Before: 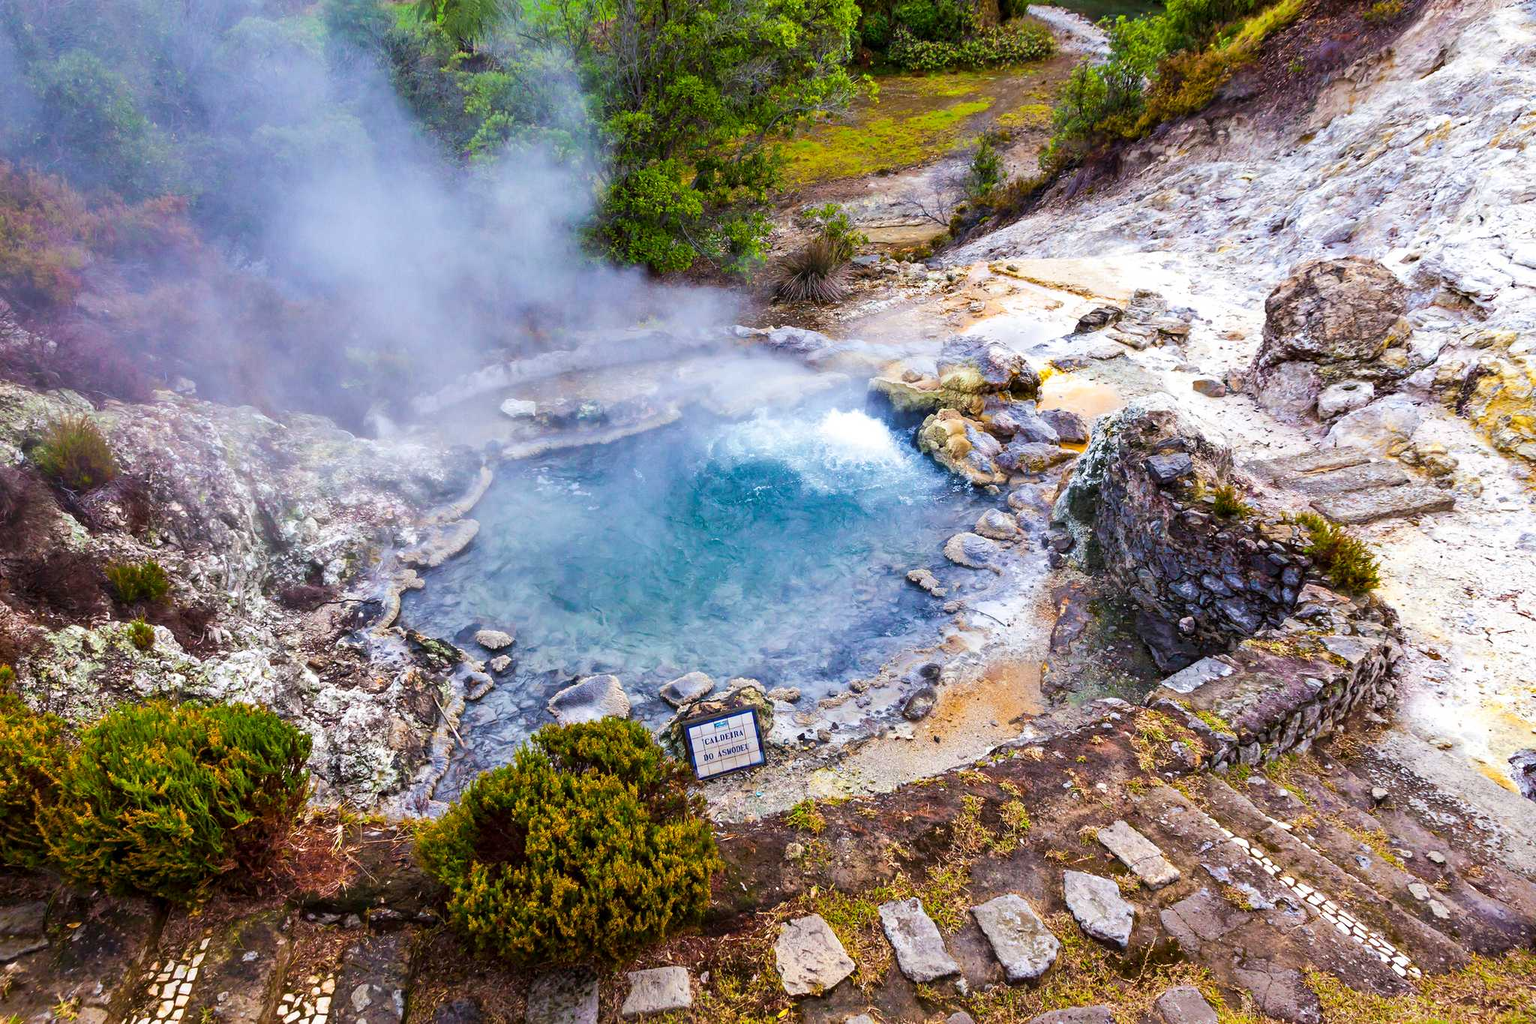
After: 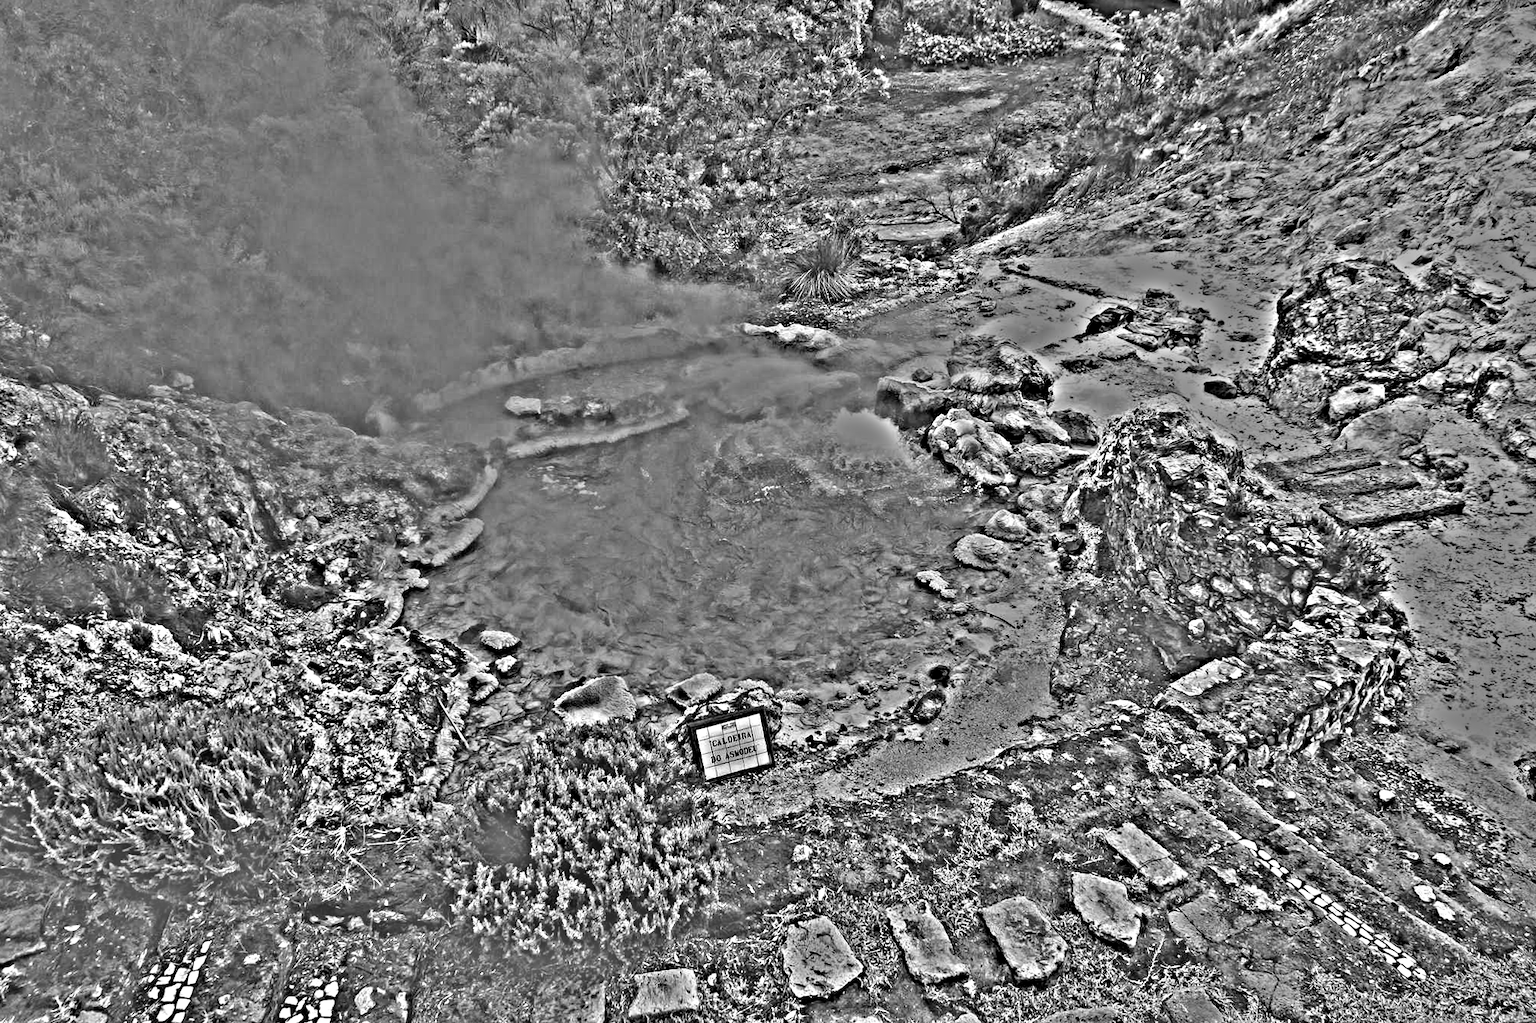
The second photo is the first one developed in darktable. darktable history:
rotate and perspective: rotation 0.174°, lens shift (vertical) 0.013, lens shift (horizontal) 0.019, shear 0.001, automatic cropping original format, crop left 0.007, crop right 0.991, crop top 0.016, crop bottom 0.997
highpass: on, module defaults
